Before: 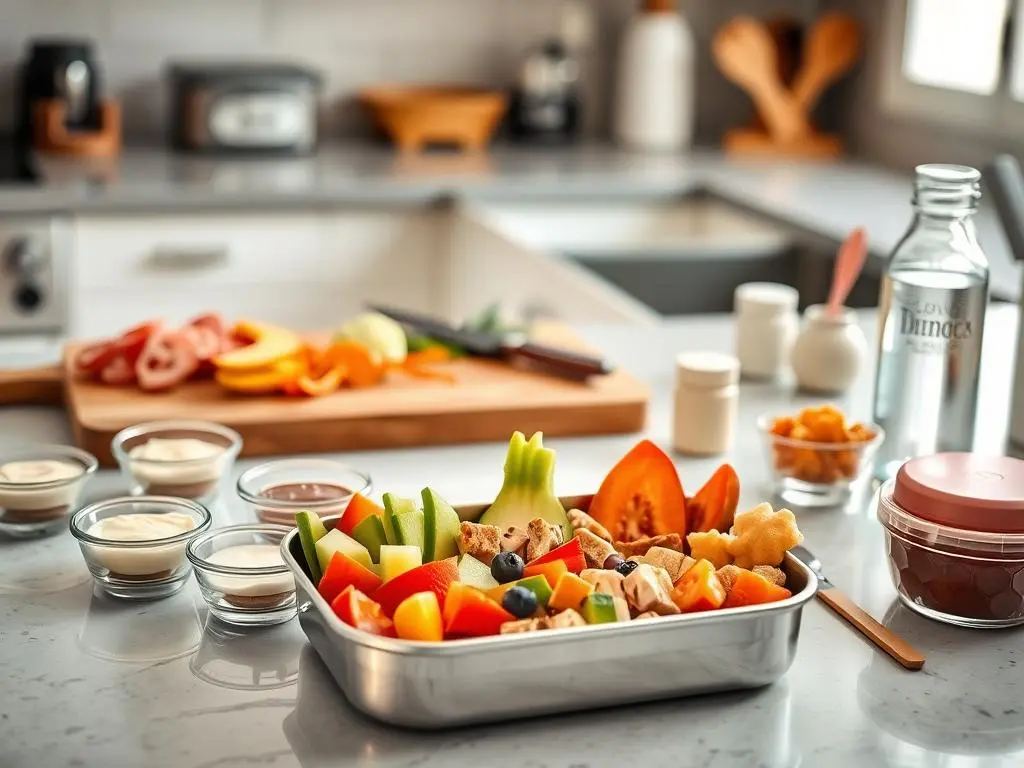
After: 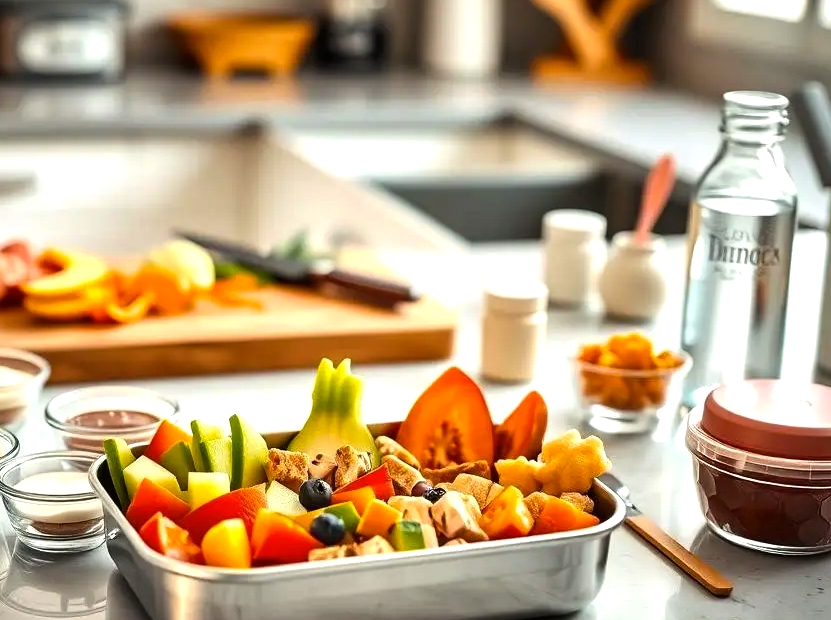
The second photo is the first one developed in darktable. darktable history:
shadows and highlights: shadows 12.77, white point adjustment 1.2, highlights -0.257, soften with gaussian
crop: left 18.826%, top 9.54%, right 0%, bottom 9.607%
color balance rgb: linear chroma grading › global chroma 14.746%, perceptual saturation grading › global saturation -0.064%, global vibrance 24.983%, contrast 19.599%
